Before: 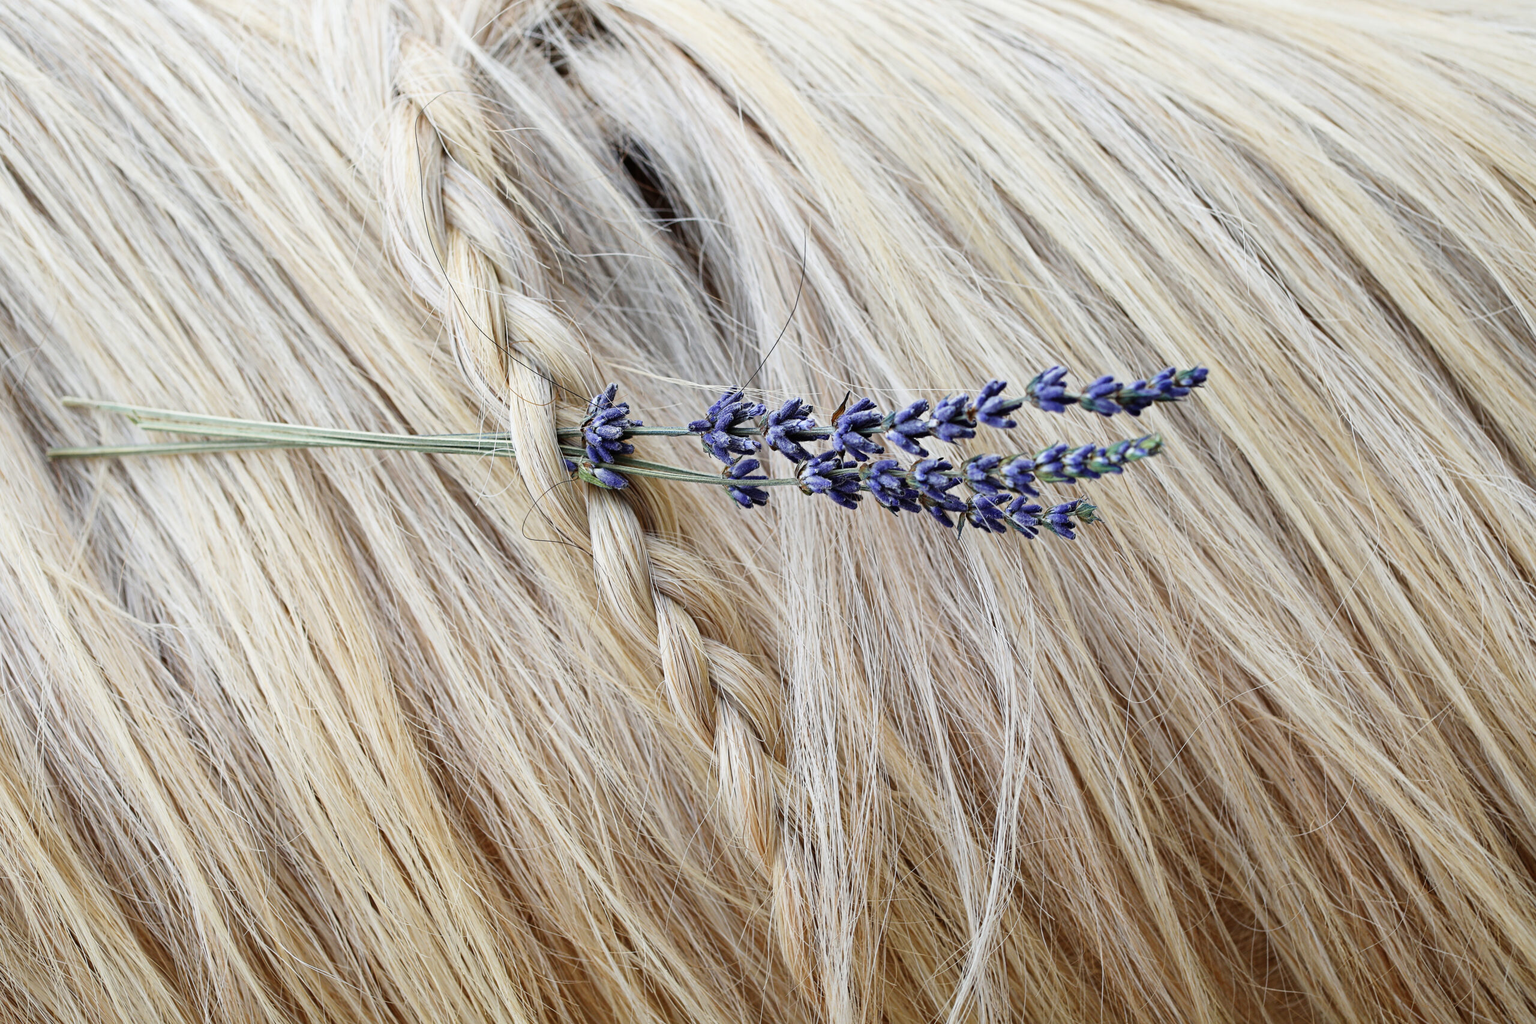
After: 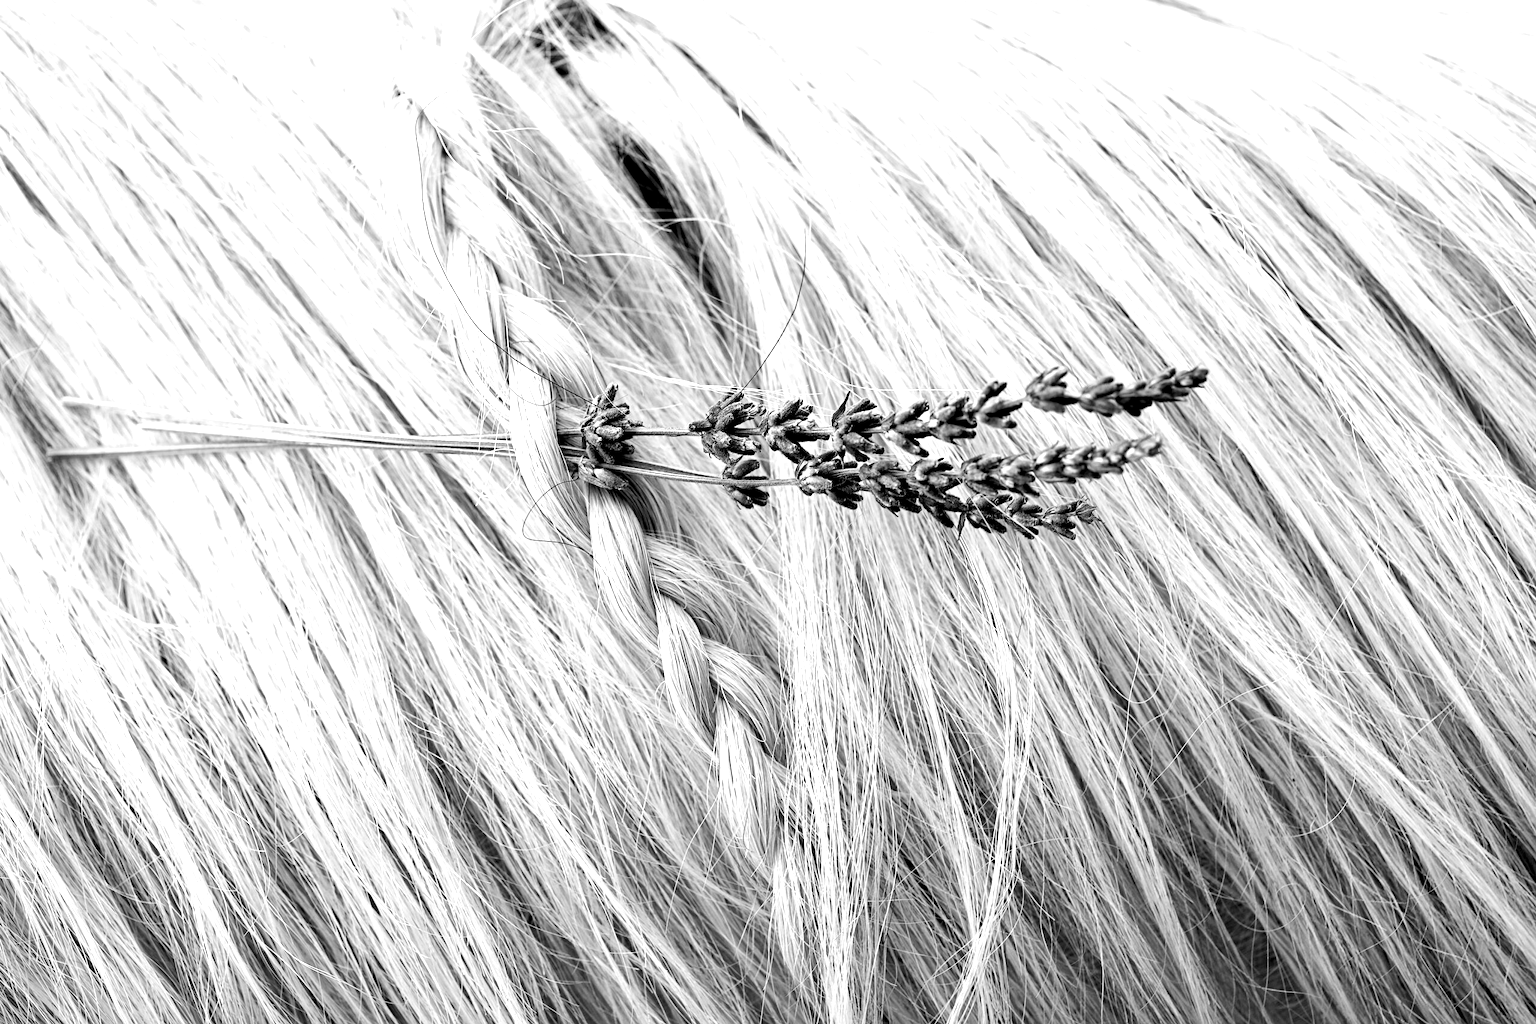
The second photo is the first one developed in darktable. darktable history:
monochrome: a 32, b 64, size 2.3
rgb levels: levels [[0.01, 0.419, 0.839], [0, 0.5, 1], [0, 0.5, 1]]
tone equalizer: -8 EV -0.75 EV, -7 EV -0.7 EV, -6 EV -0.6 EV, -5 EV -0.4 EV, -3 EV 0.4 EV, -2 EV 0.6 EV, -1 EV 0.7 EV, +0 EV 0.75 EV, edges refinement/feathering 500, mask exposure compensation -1.57 EV, preserve details no
